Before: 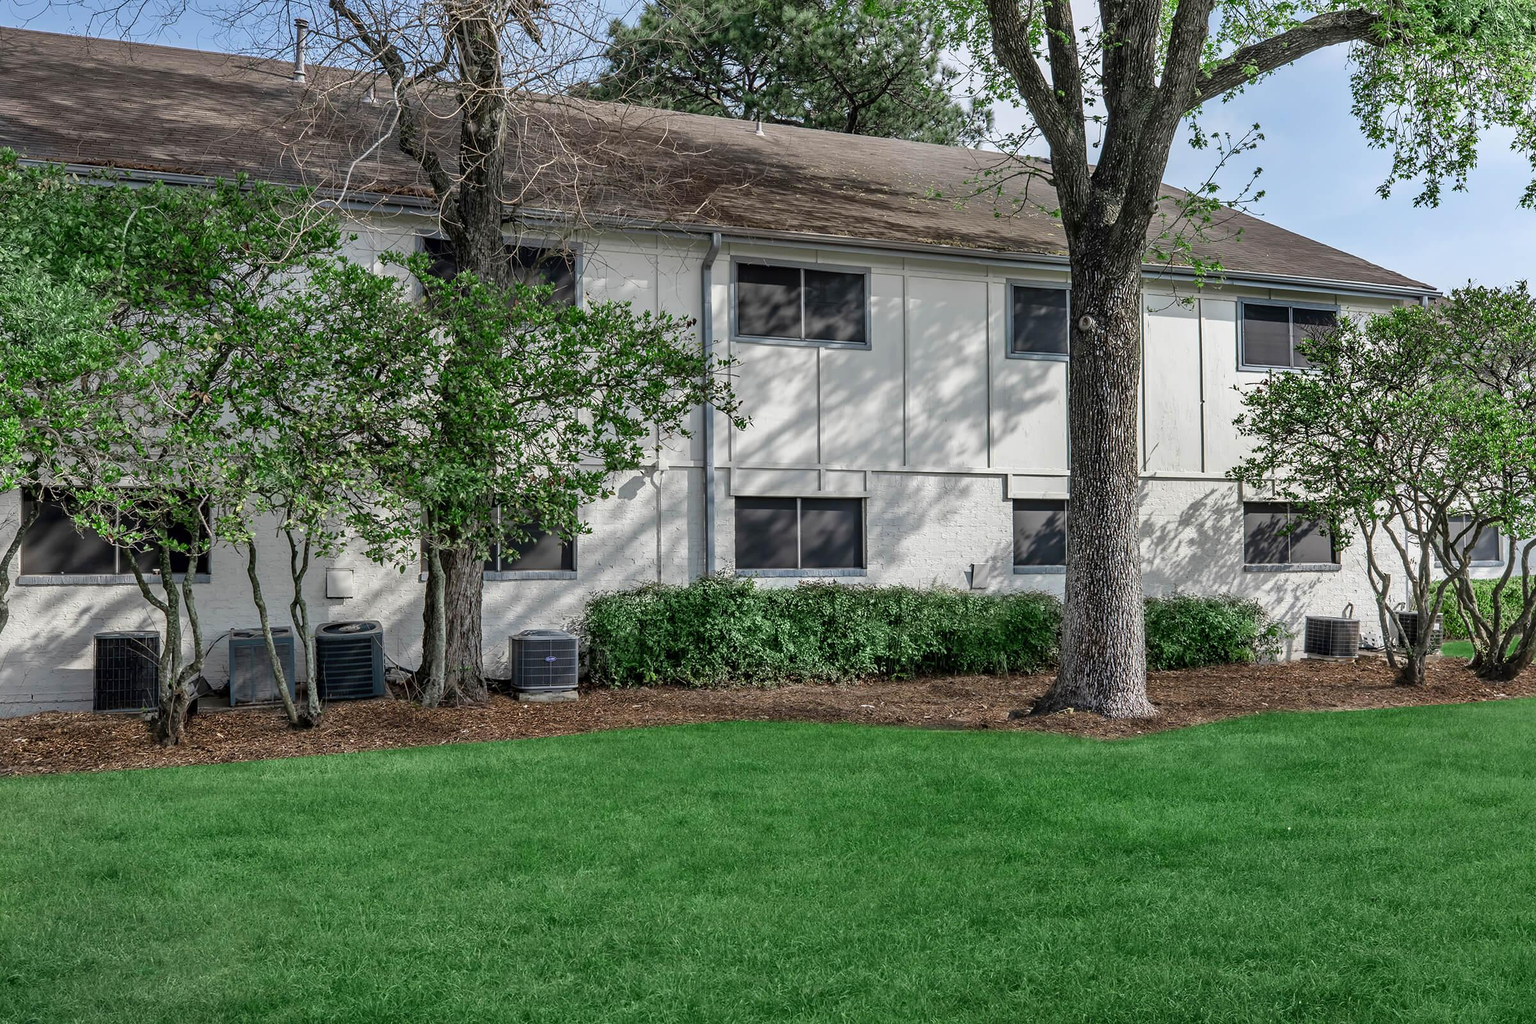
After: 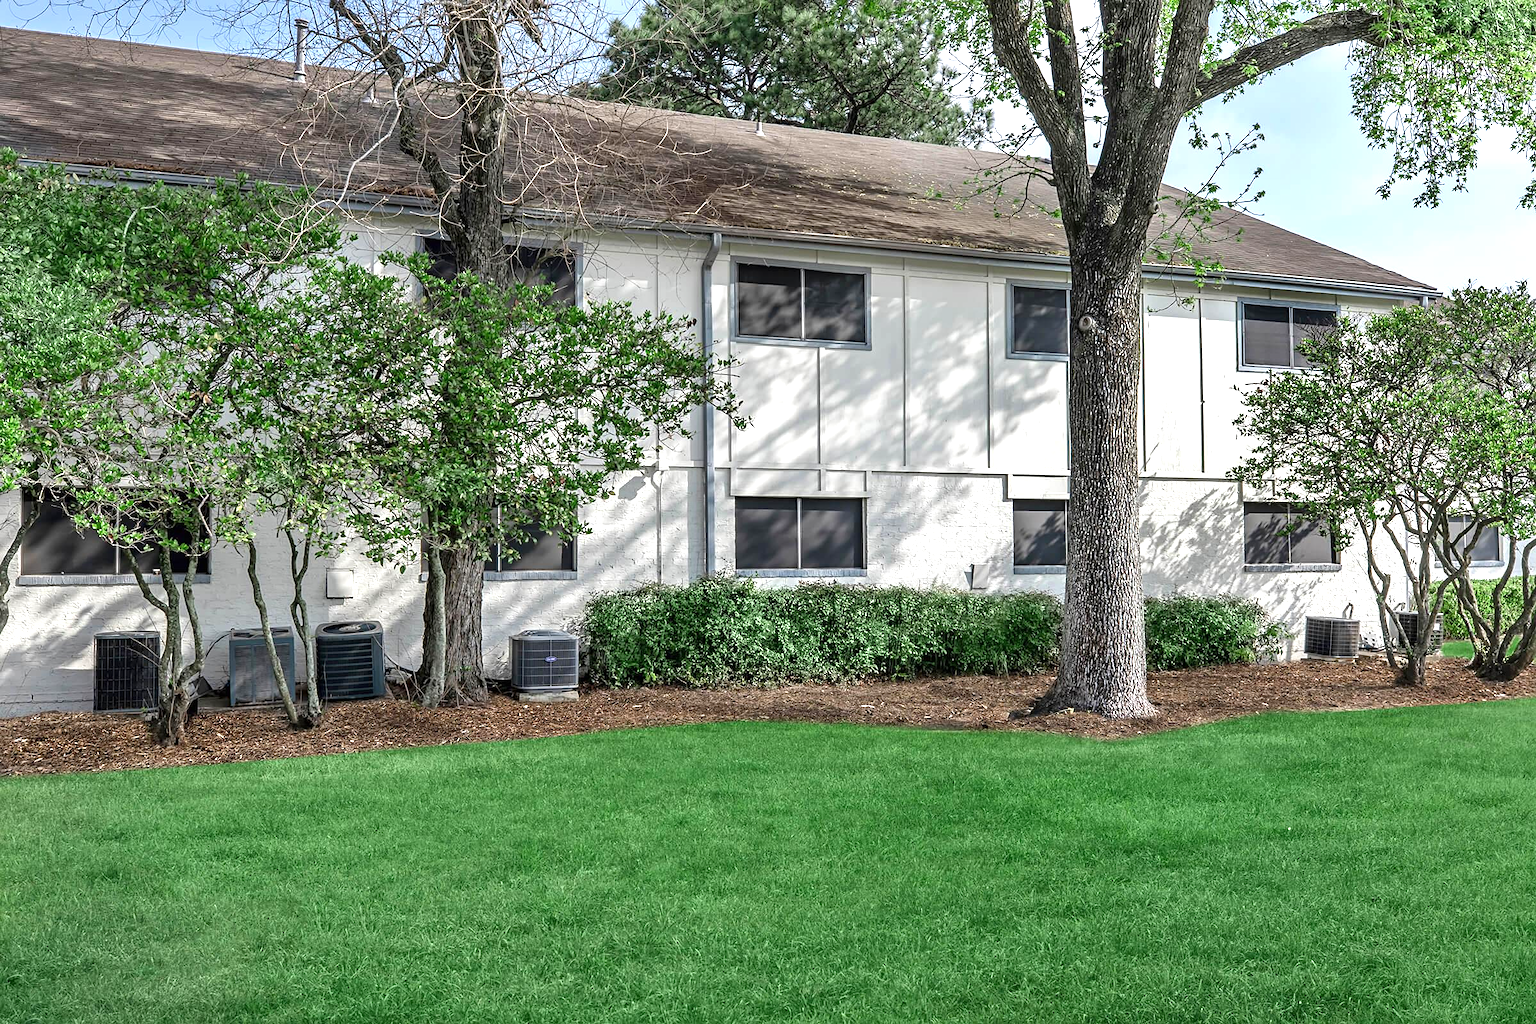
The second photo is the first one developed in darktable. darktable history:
sharpen: amount 0.2
exposure: black level correction 0, exposure 0.7 EV, compensate exposure bias true, compensate highlight preservation false
